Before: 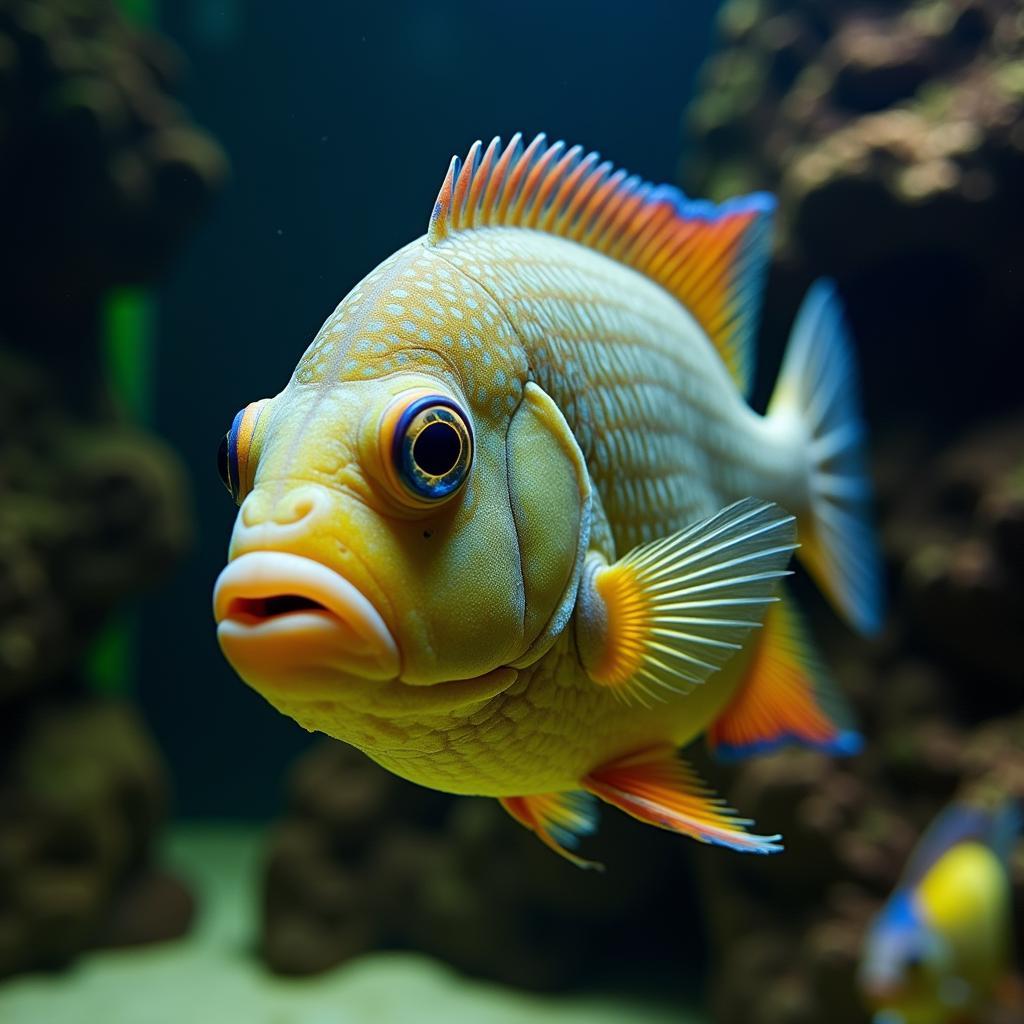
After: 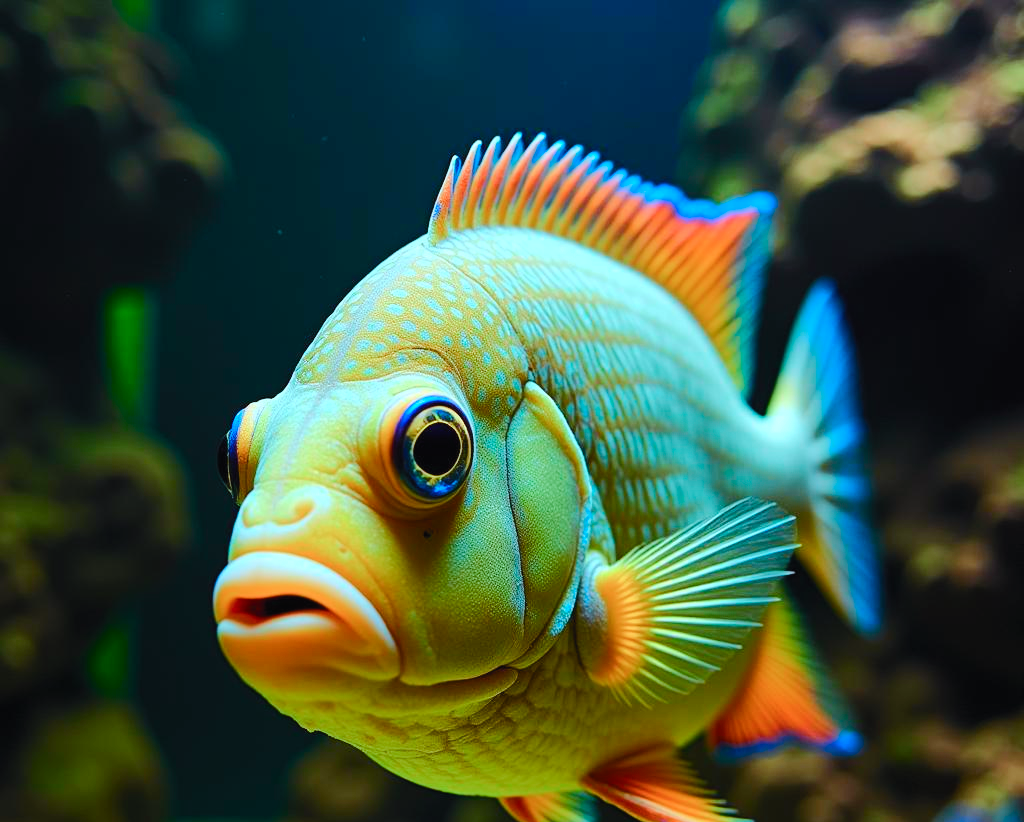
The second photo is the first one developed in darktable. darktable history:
tone curve: curves: ch0 [(0, 0) (0.035, 0.017) (0.131, 0.108) (0.279, 0.279) (0.476, 0.554) (0.617, 0.693) (0.704, 0.77) (0.801, 0.854) (0.895, 0.927) (1, 0.976)]; ch1 [(0, 0) (0.318, 0.278) (0.444, 0.427) (0.493, 0.493) (0.537, 0.547) (0.594, 0.616) (0.746, 0.764) (1, 1)]; ch2 [(0, 0) (0.316, 0.292) (0.381, 0.37) (0.423, 0.448) (0.476, 0.482) (0.502, 0.498) (0.529, 0.532) (0.583, 0.608) (0.639, 0.657) (0.7, 0.7) (0.861, 0.808) (1, 0.951)], color space Lab, independent channels, preserve colors none
color correction: highlights a* -10.24, highlights b* -10.09
contrast brightness saturation: contrast -0.202, saturation 0.19
crop: bottom 19.692%
color balance rgb: power › luminance -3.947%, power › chroma 0.534%, power › hue 39.7°, linear chroma grading › global chroma 9.902%, perceptual saturation grading › global saturation 0.158%, perceptual saturation grading › highlights -25.122%, perceptual saturation grading › shadows 29.936%, perceptual brilliance grading › mid-tones 10.254%, perceptual brilliance grading › shadows 14.563%
levels: gray 50.82%, levels [0.062, 0.494, 0.925]
